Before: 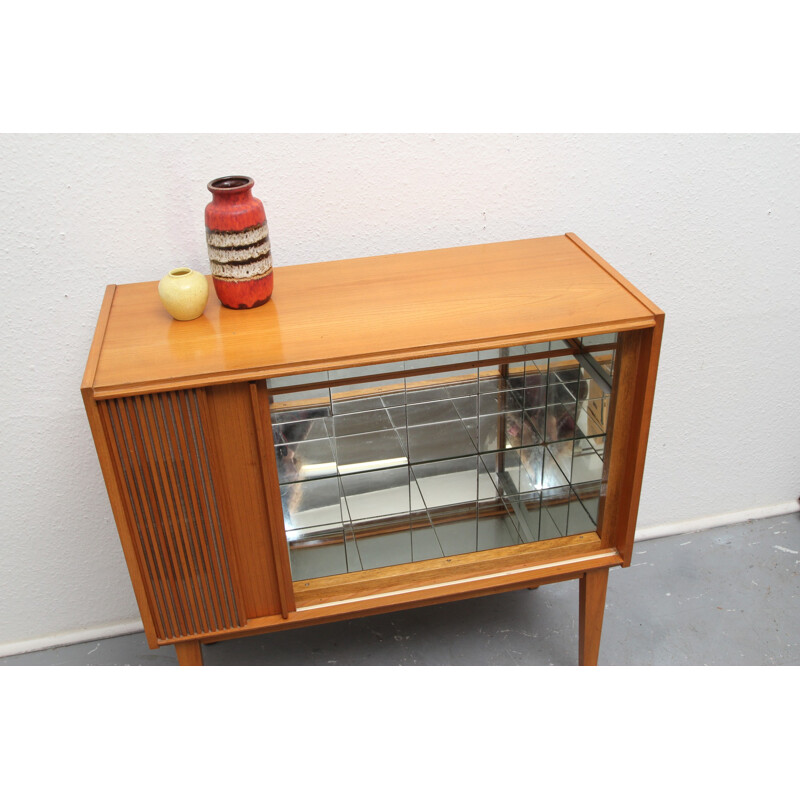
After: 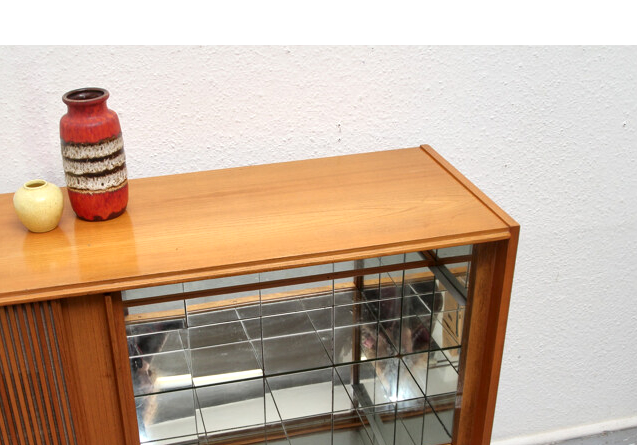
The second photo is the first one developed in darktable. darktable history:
local contrast: mode bilateral grid, contrast 21, coarseness 49, detail 171%, midtone range 0.2
crop: left 18.243%, top 11.088%, right 2.122%, bottom 33.279%
